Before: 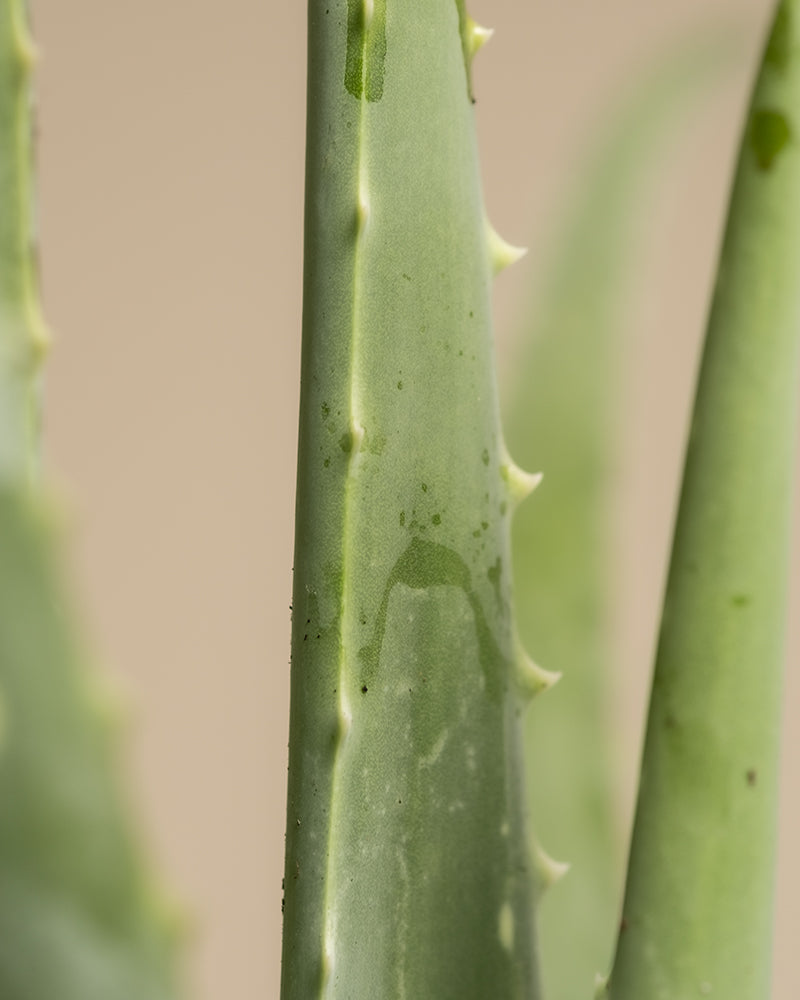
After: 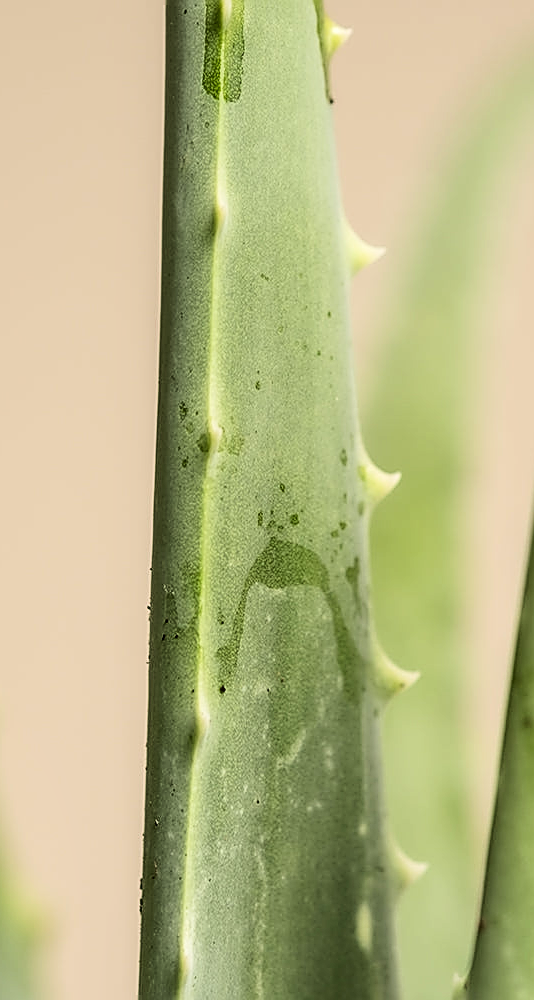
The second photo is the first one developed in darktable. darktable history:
crop and rotate: left 17.836%, right 15.325%
local contrast: on, module defaults
sharpen: amount 0.995
tone curve: curves: ch0 [(0, 0) (0.114, 0.083) (0.303, 0.285) (0.447, 0.51) (0.602, 0.697) (0.772, 0.866) (0.999, 0.978)]; ch1 [(0, 0) (0.389, 0.352) (0.458, 0.433) (0.486, 0.474) (0.509, 0.505) (0.535, 0.528) (0.57, 0.579) (0.696, 0.706) (1, 1)]; ch2 [(0, 0) (0.369, 0.388) (0.449, 0.431) (0.501, 0.5) (0.528, 0.527) (0.589, 0.608) (0.697, 0.721) (1, 1)], color space Lab, linked channels, preserve colors none
